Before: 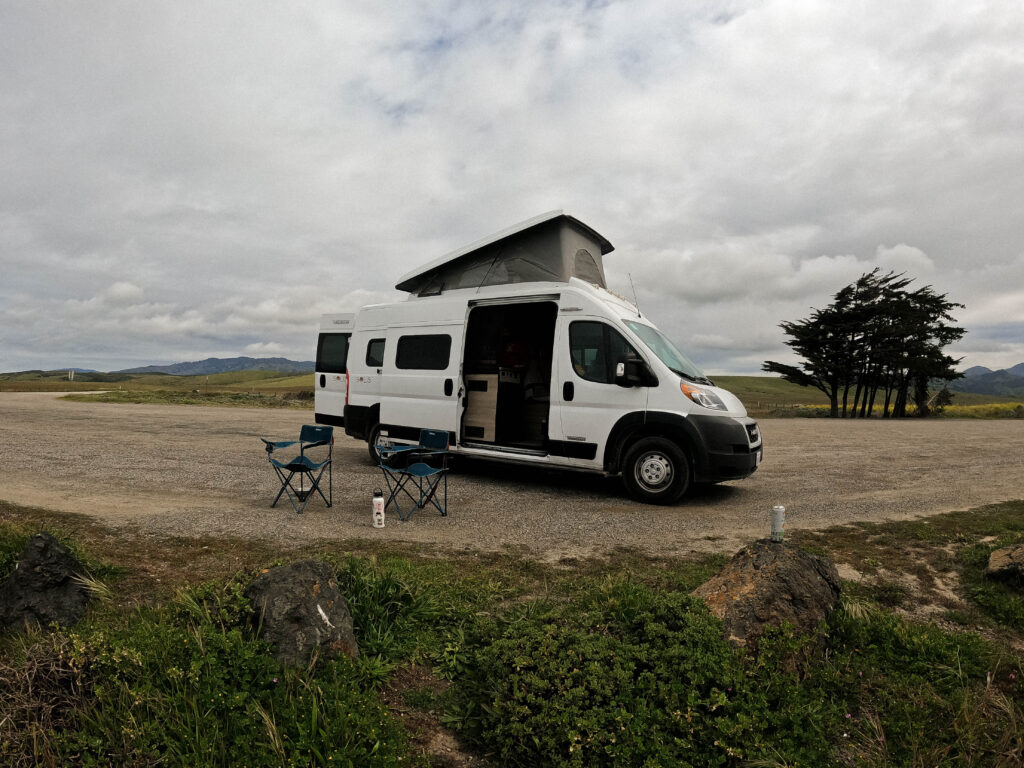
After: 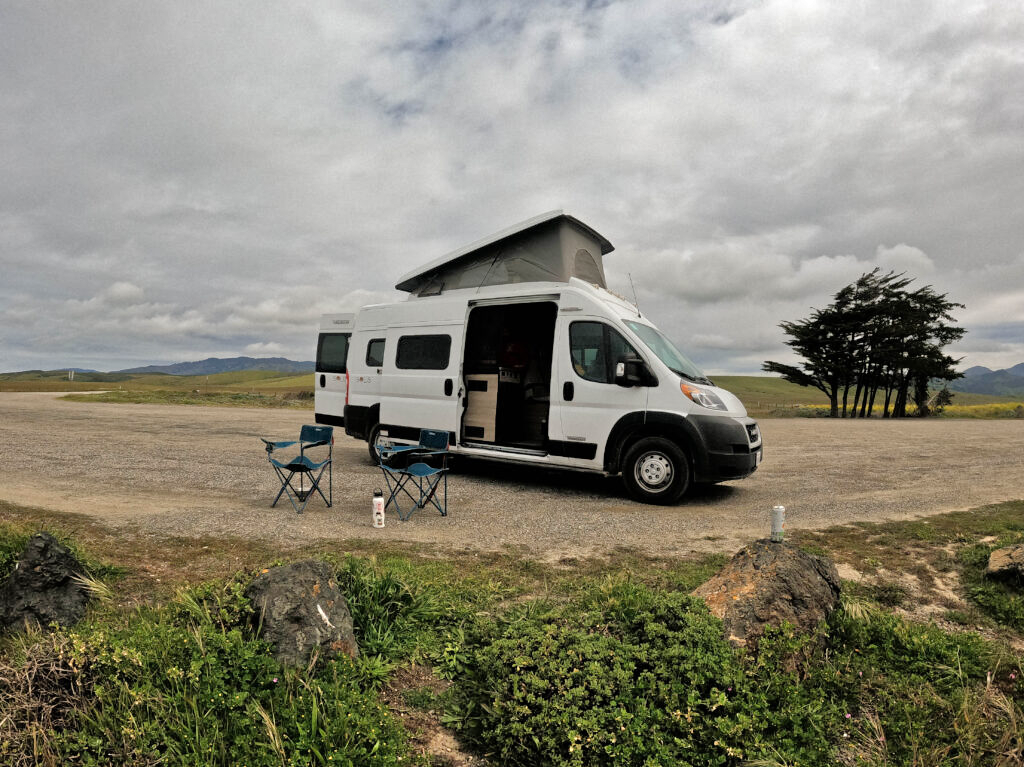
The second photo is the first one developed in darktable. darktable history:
crop: bottom 0.074%
shadows and highlights: soften with gaussian
tone equalizer: -7 EV 0.144 EV, -6 EV 0.576 EV, -5 EV 1.18 EV, -4 EV 1.3 EV, -3 EV 1.17 EV, -2 EV 0.6 EV, -1 EV 0.153 EV
